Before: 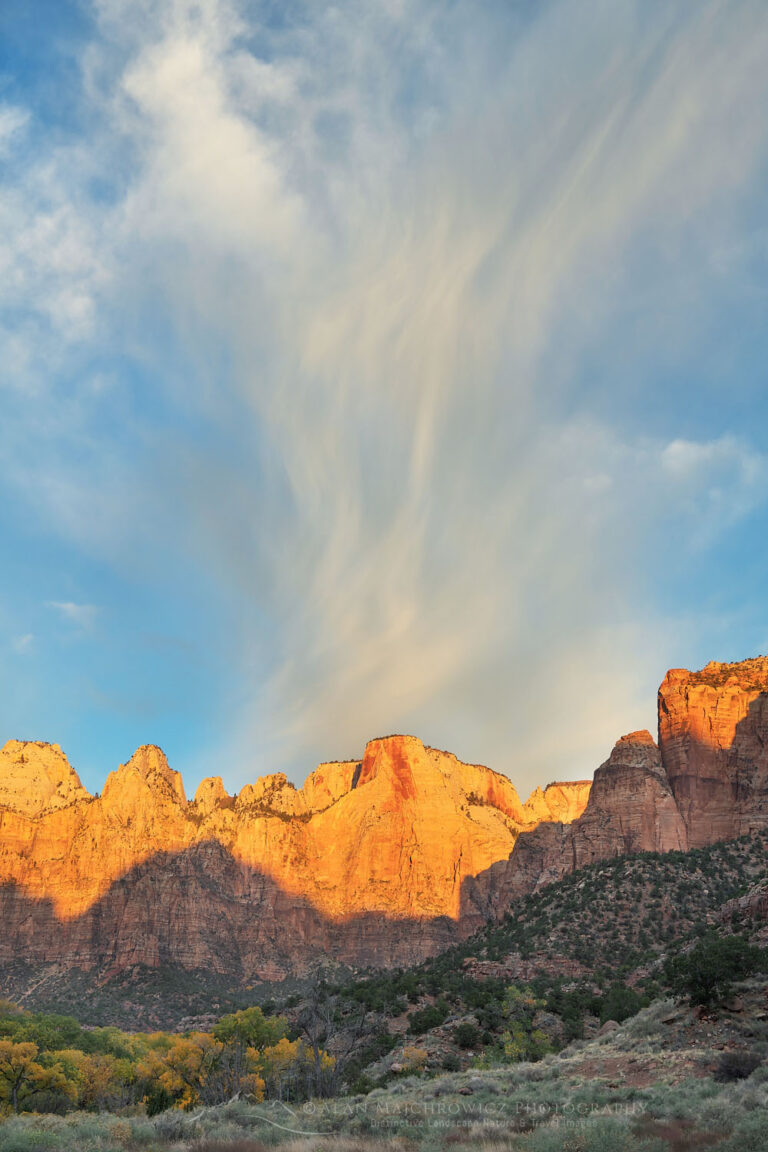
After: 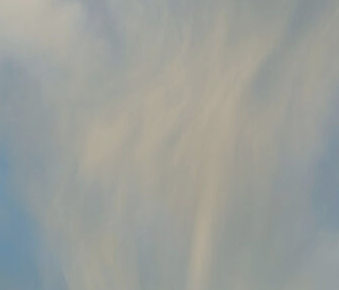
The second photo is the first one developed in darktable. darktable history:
sharpen: on, module defaults
exposure: exposure -0.467 EV, compensate highlight preservation false
crop: left 28.993%, top 16.847%, right 26.758%, bottom 57.939%
